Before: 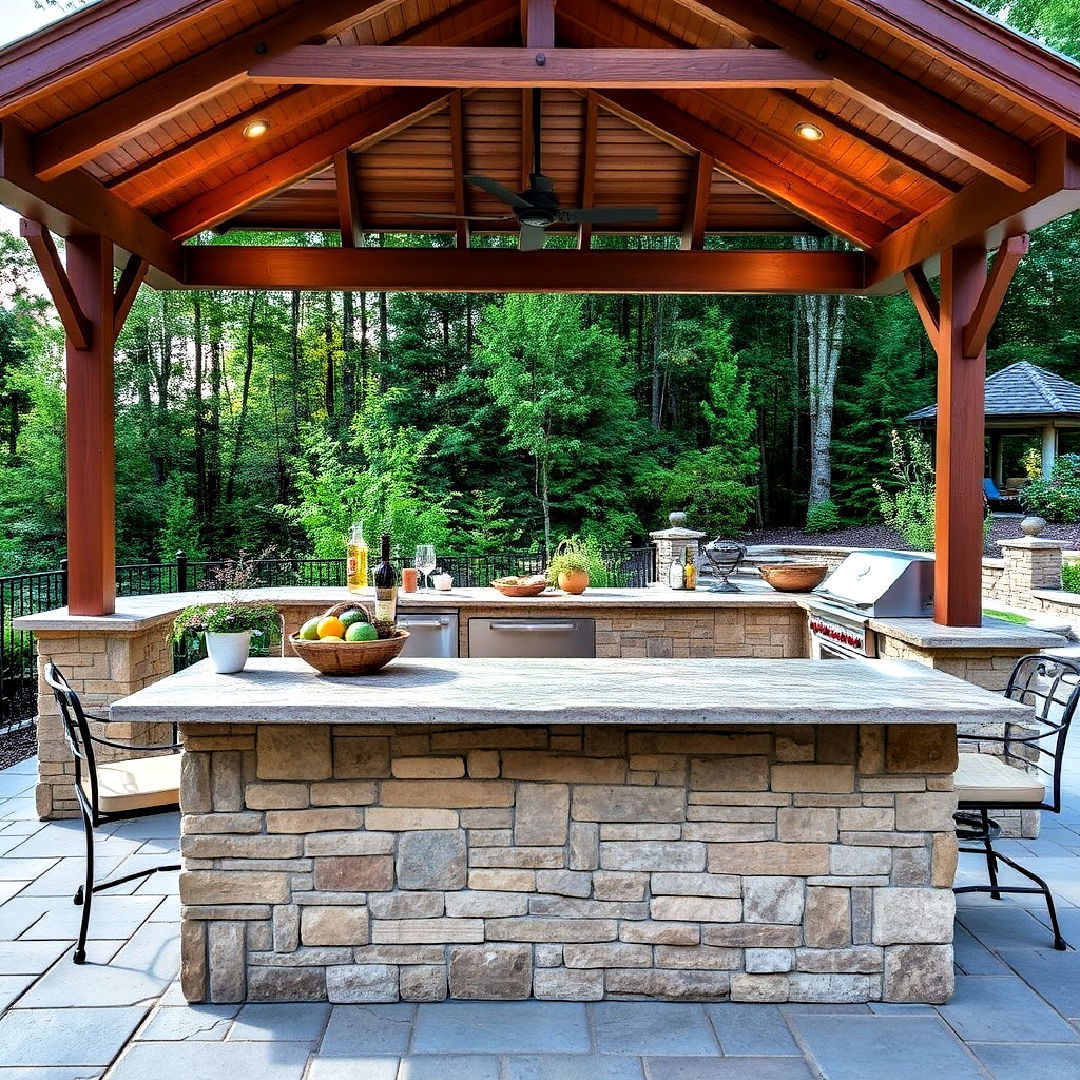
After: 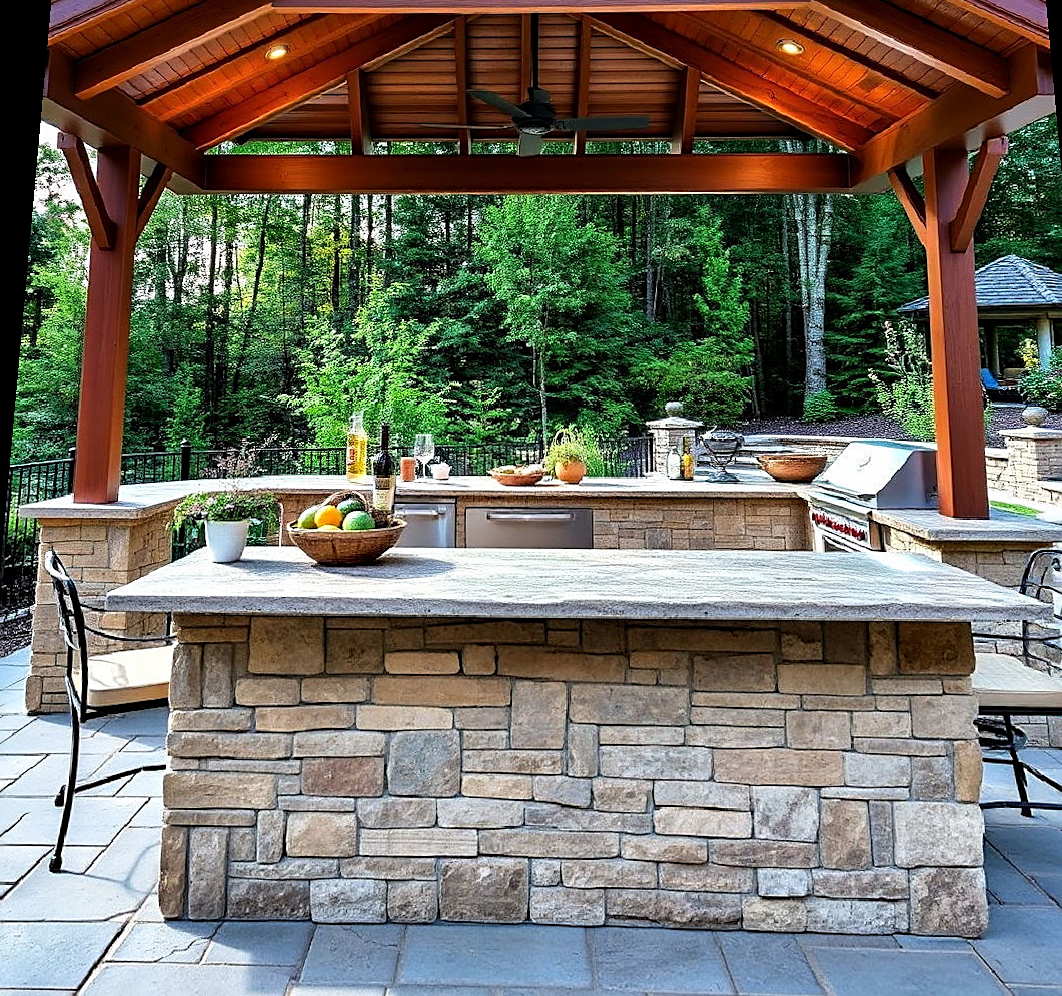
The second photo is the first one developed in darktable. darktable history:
rotate and perspective: rotation 0.128°, lens shift (vertical) -0.181, lens shift (horizontal) -0.044, shear 0.001, automatic cropping off
sharpen: on, module defaults
exposure: exposure -0.01 EV, compensate highlight preservation false
crop: left 3.305%, top 6.436%, right 6.389%, bottom 3.258%
